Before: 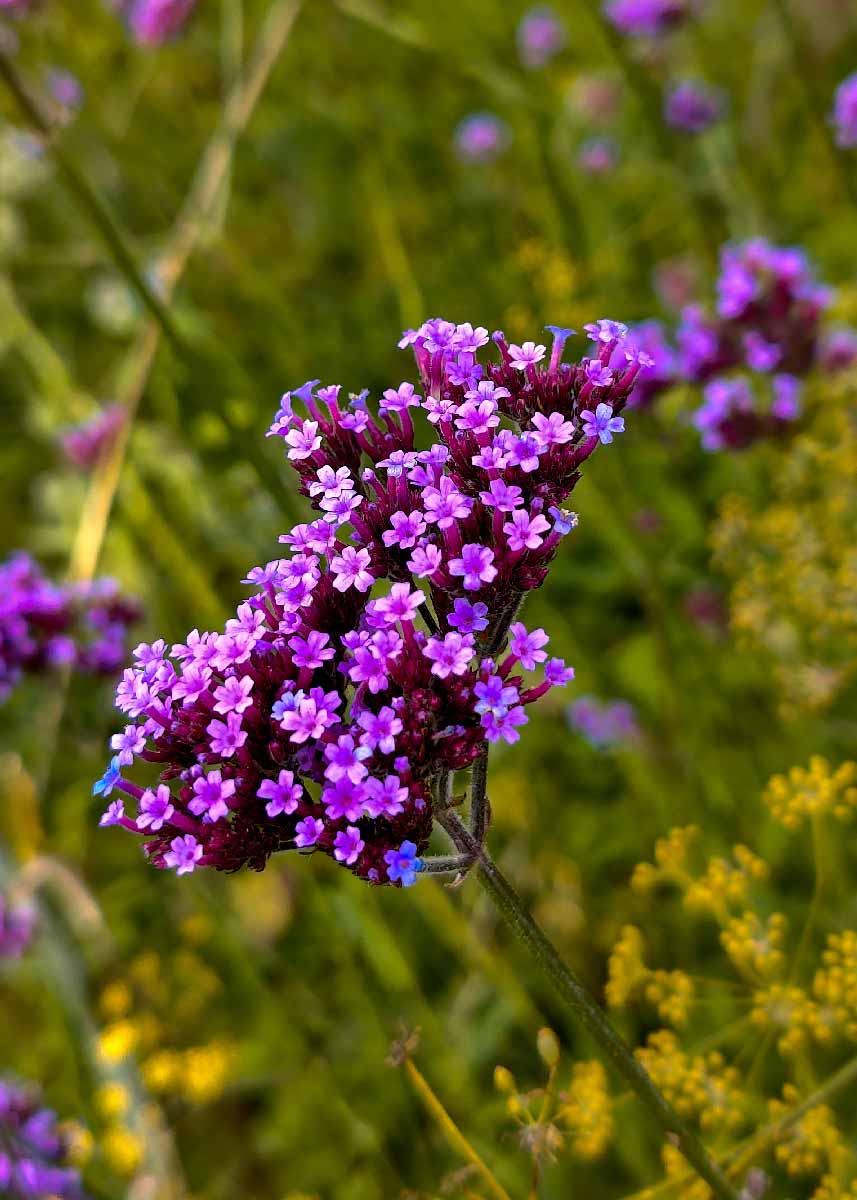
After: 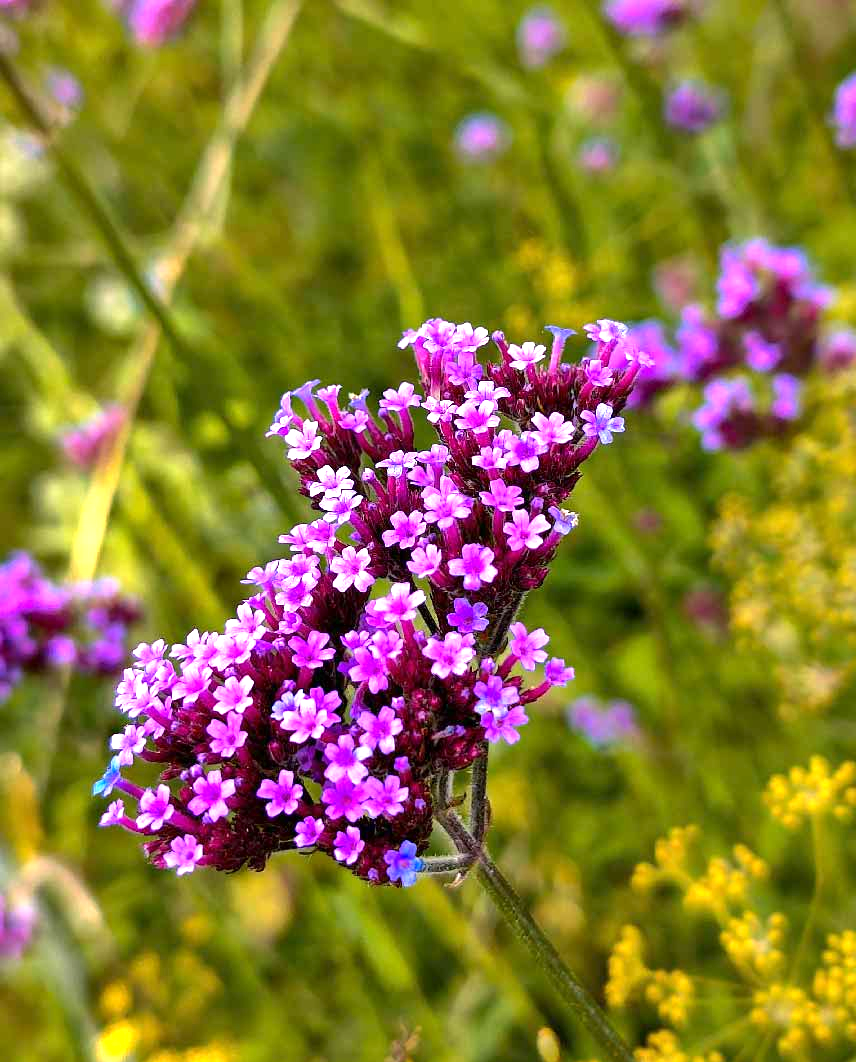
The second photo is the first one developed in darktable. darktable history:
exposure: exposure 1 EV, compensate exposure bias true, compensate highlight preservation false
crop and rotate: top 0%, bottom 11.424%
